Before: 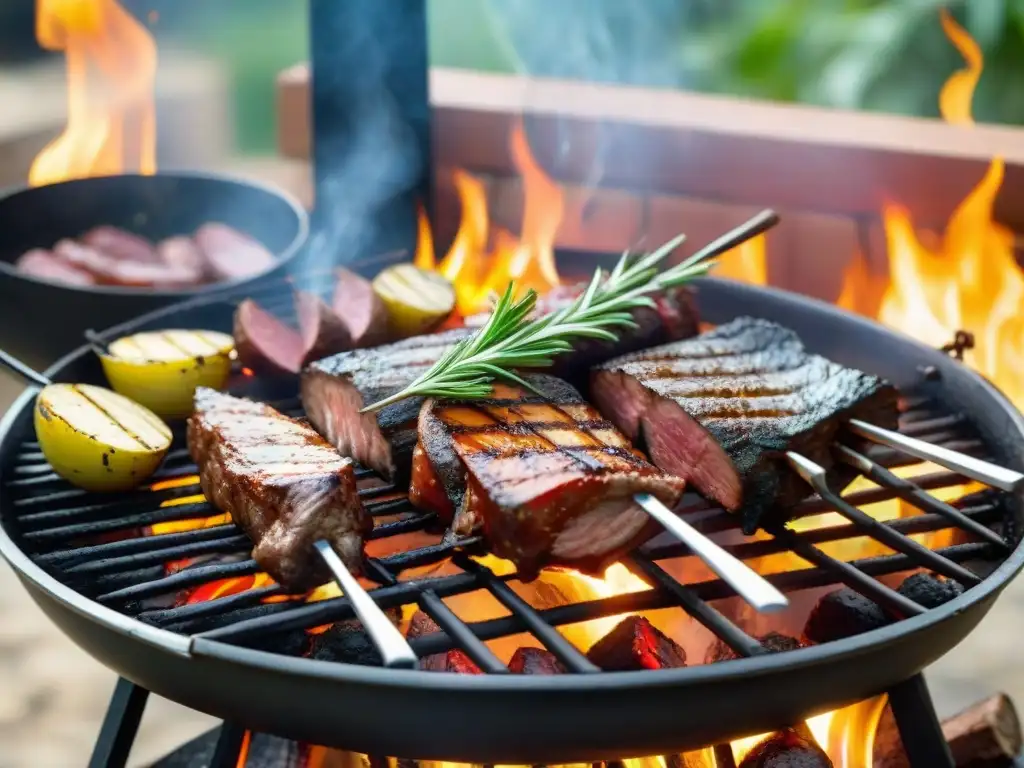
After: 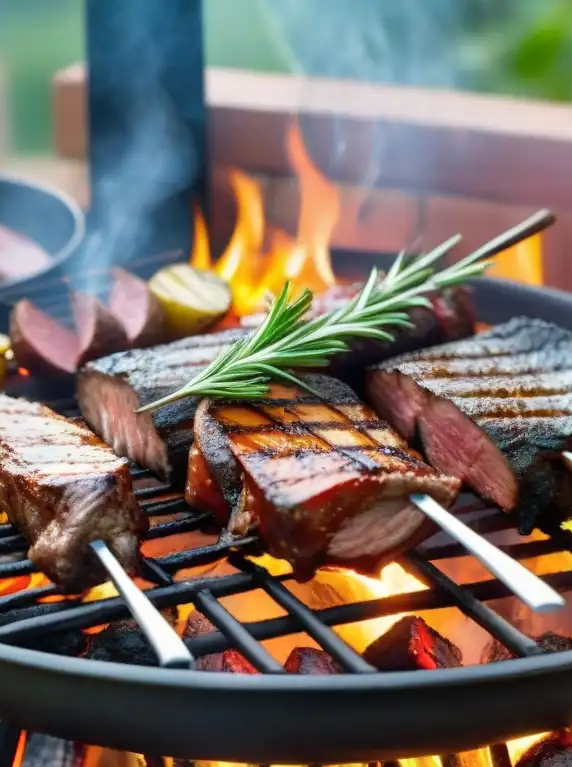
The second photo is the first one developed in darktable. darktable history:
shadows and highlights: shadows color adjustment 97.67%, low approximation 0.01, soften with gaussian
crop: left 21.882%, right 22.17%, bottom 0%
